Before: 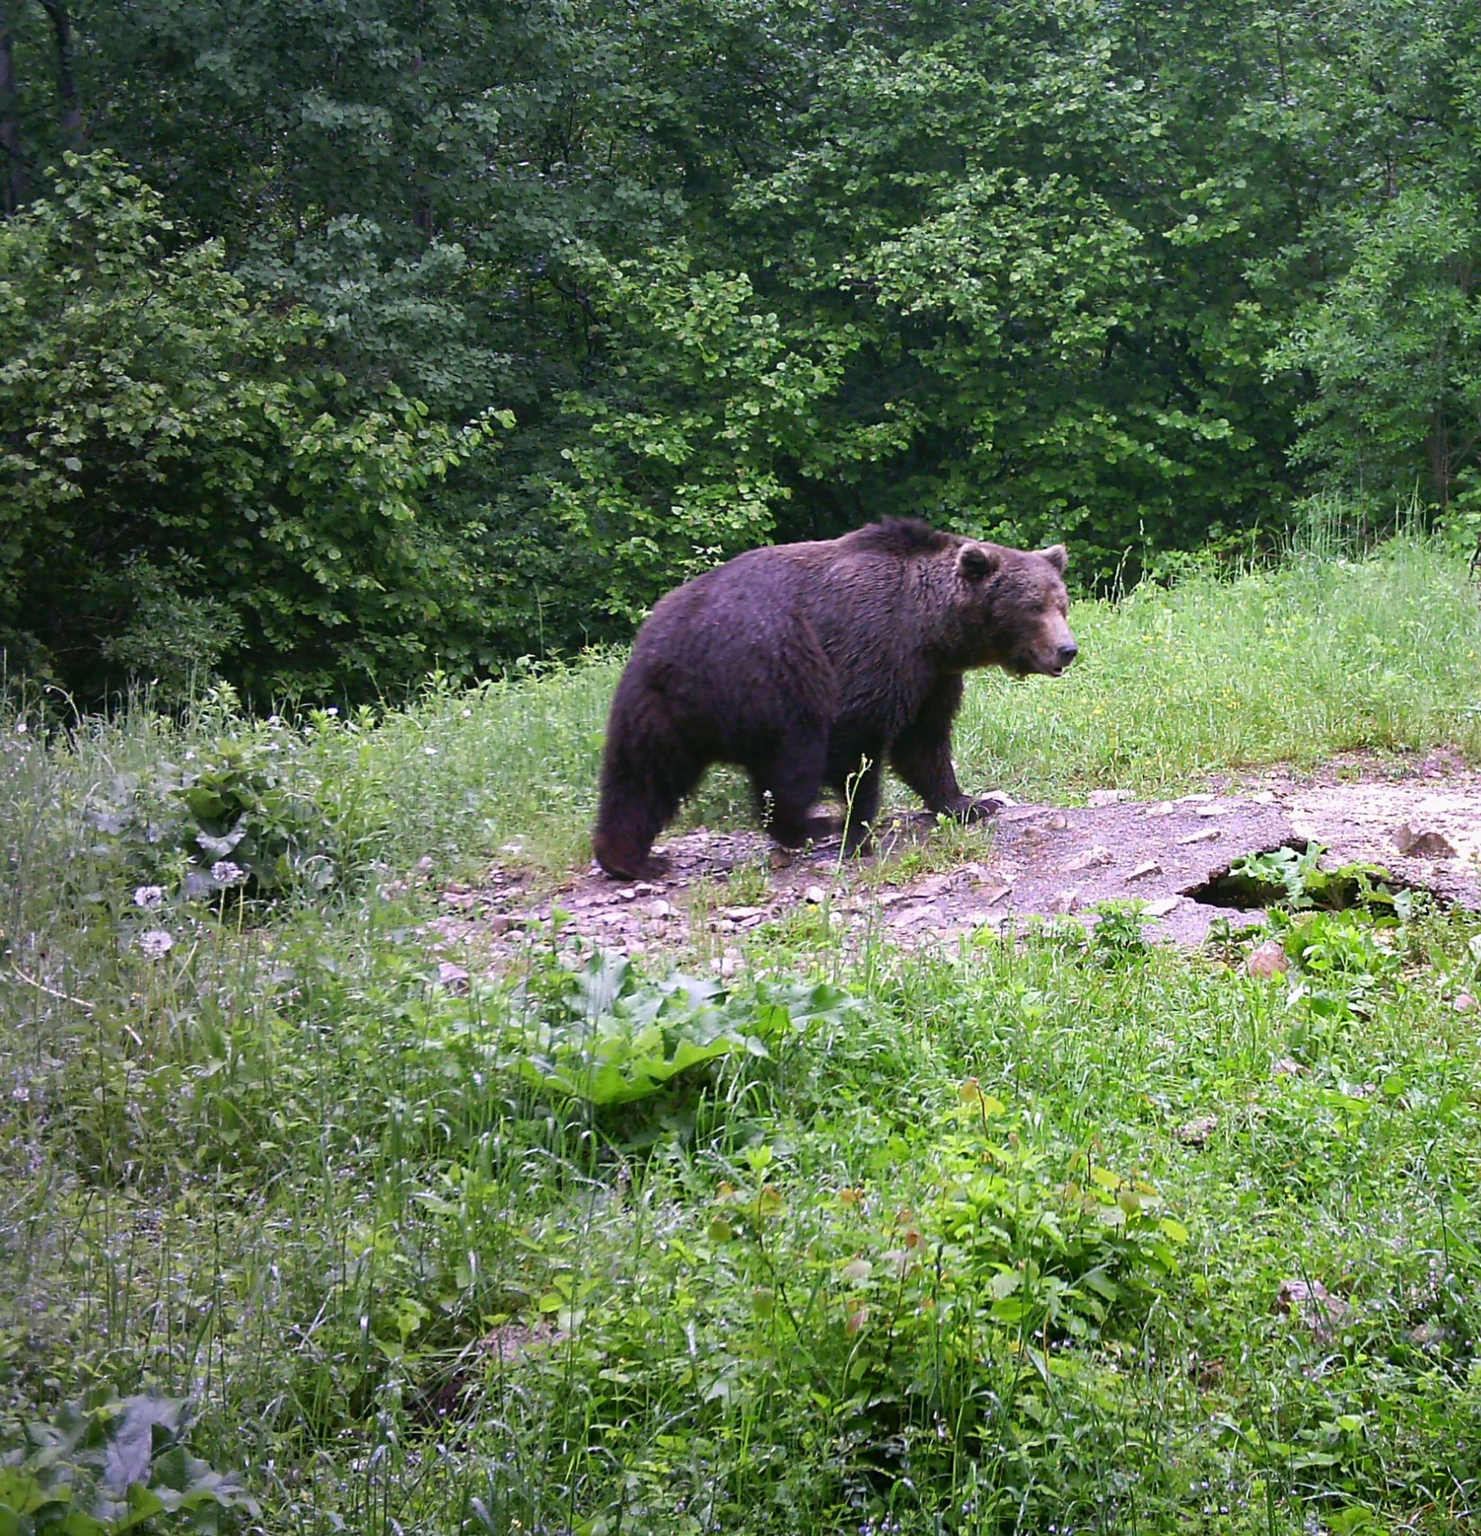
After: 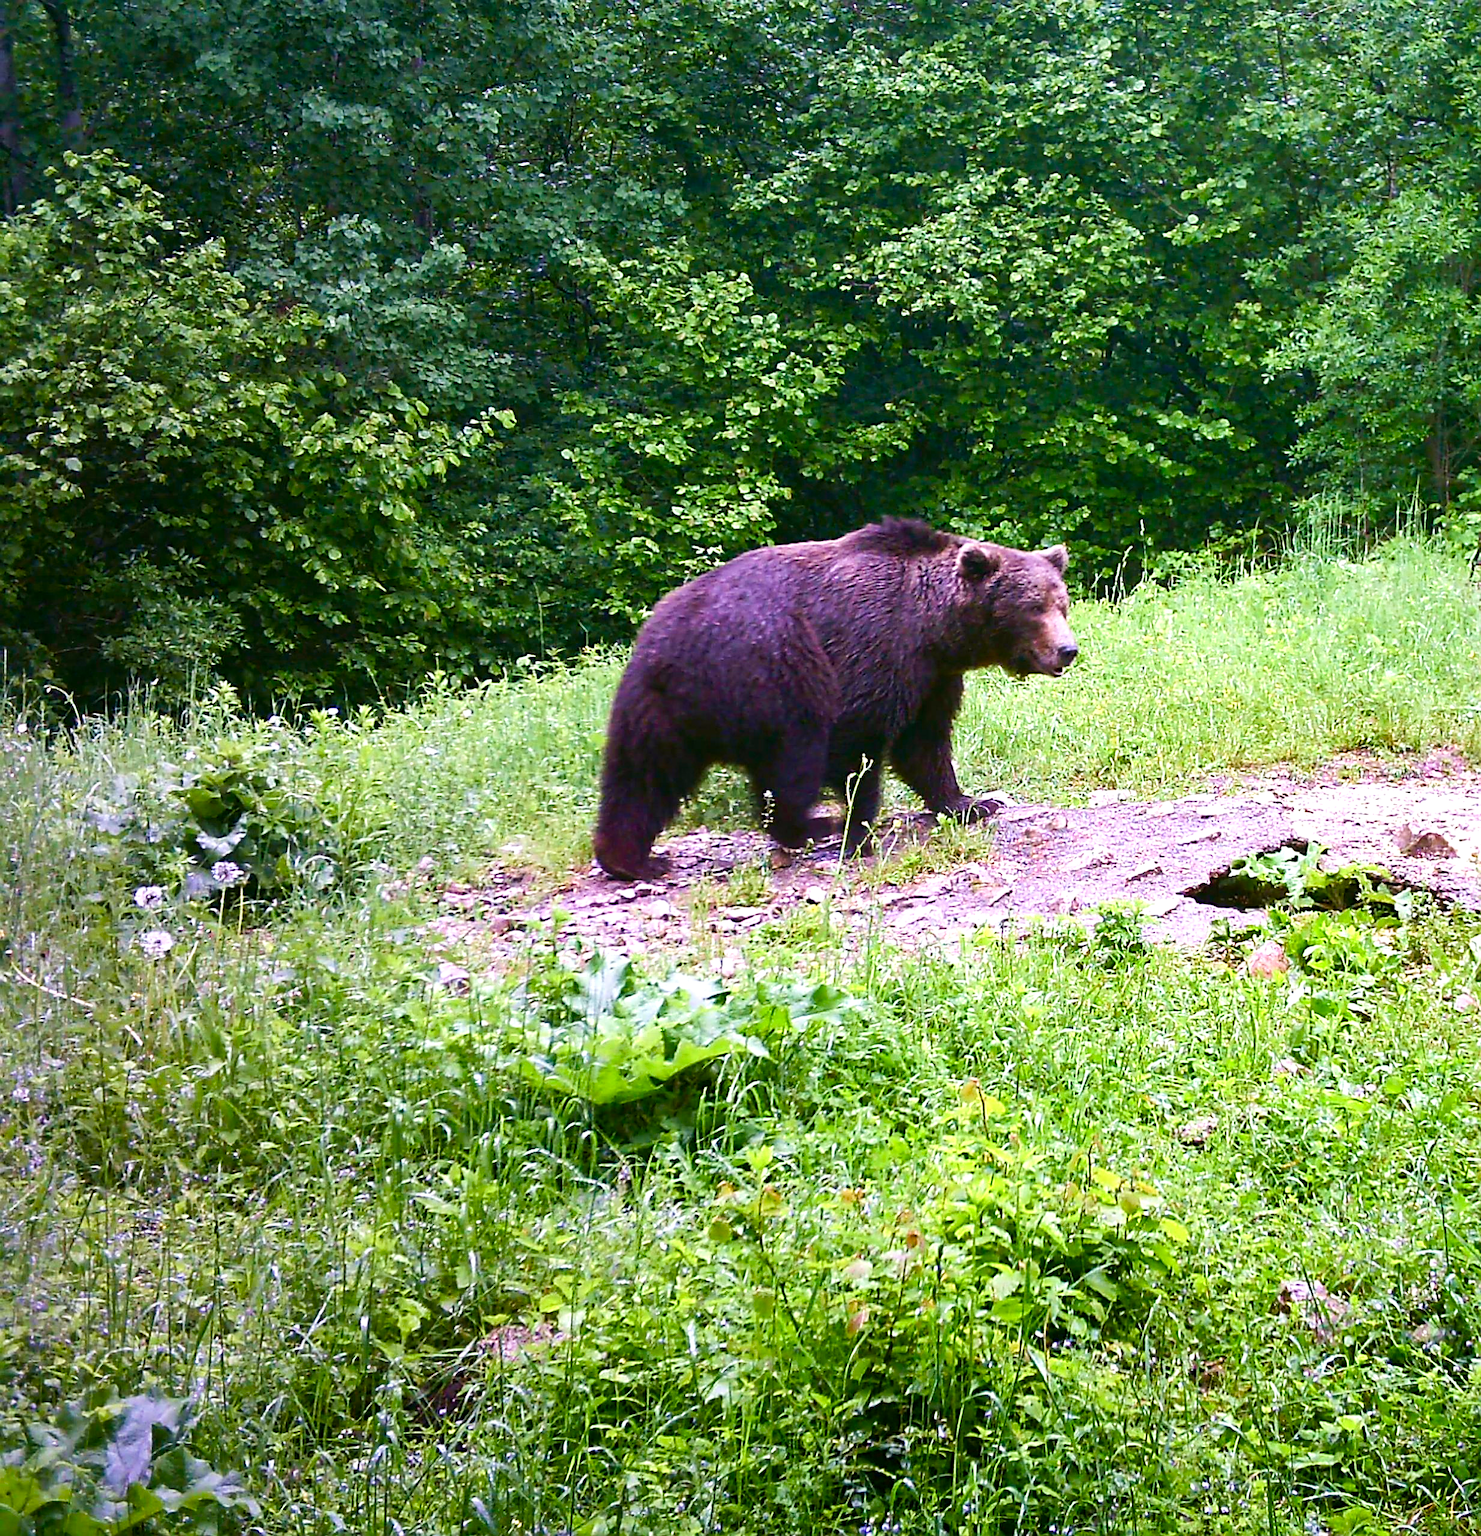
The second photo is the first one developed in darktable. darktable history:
exposure: exposure 0.509 EV, compensate exposure bias true, compensate highlight preservation false
contrast brightness saturation: contrast 0.141
color balance rgb: shadows lift › luminance -10.322%, shadows lift › chroma 0.982%, shadows lift › hue 110.92°, power › chroma 0.258%, power › hue 61.23°, perceptual saturation grading › global saturation 23.808%, perceptual saturation grading › highlights -23.312%, perceptual saturation grading › mid-tones 24.174%, perceptual saturation grading › shadows 40.158%, global vibrance 11.252%
sharpen: on, module defaults
velvia: on, module defaults
